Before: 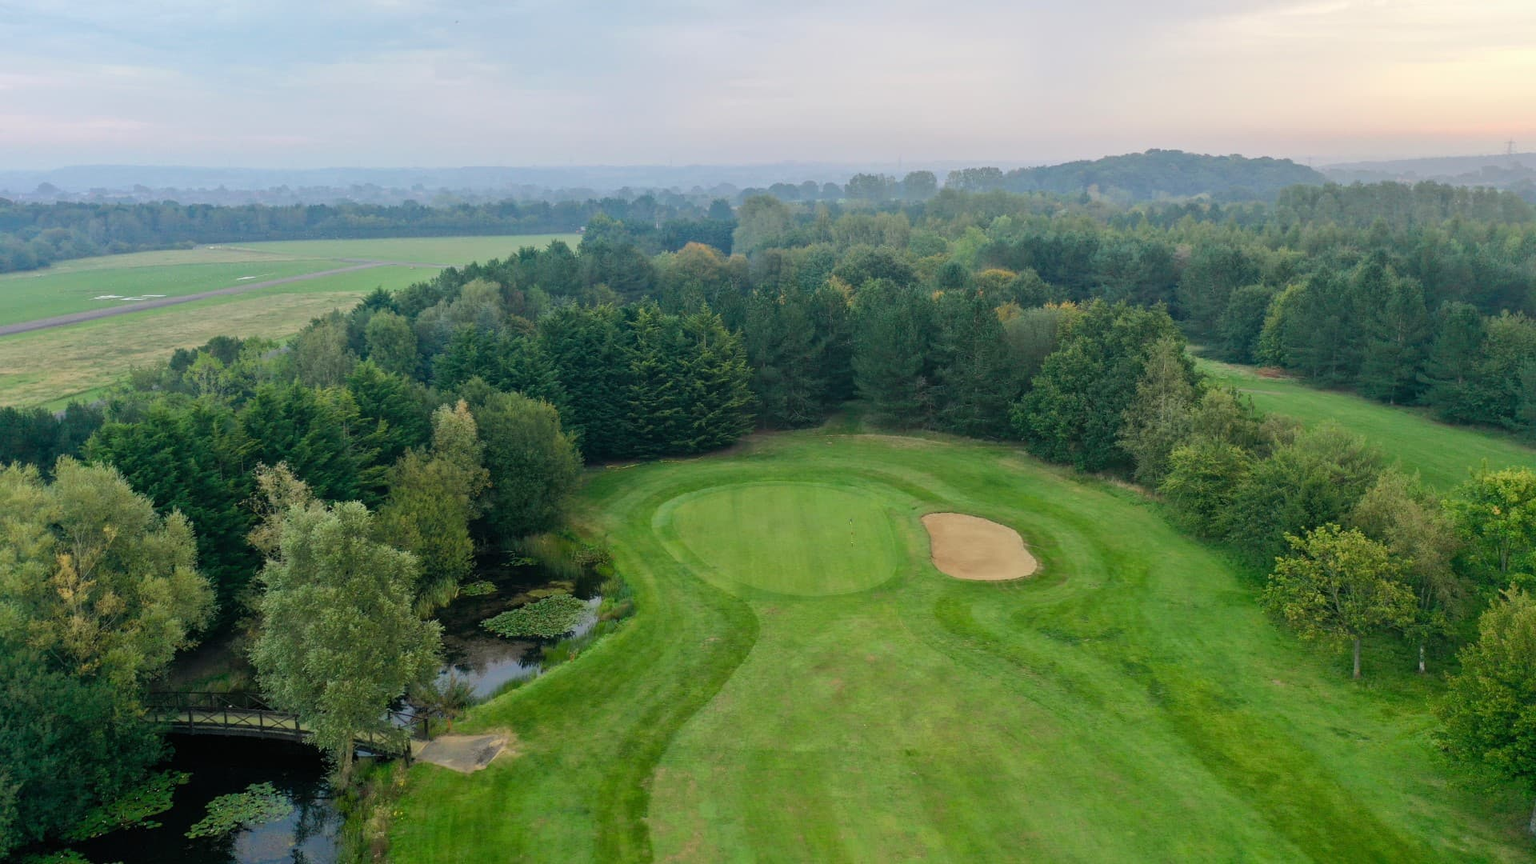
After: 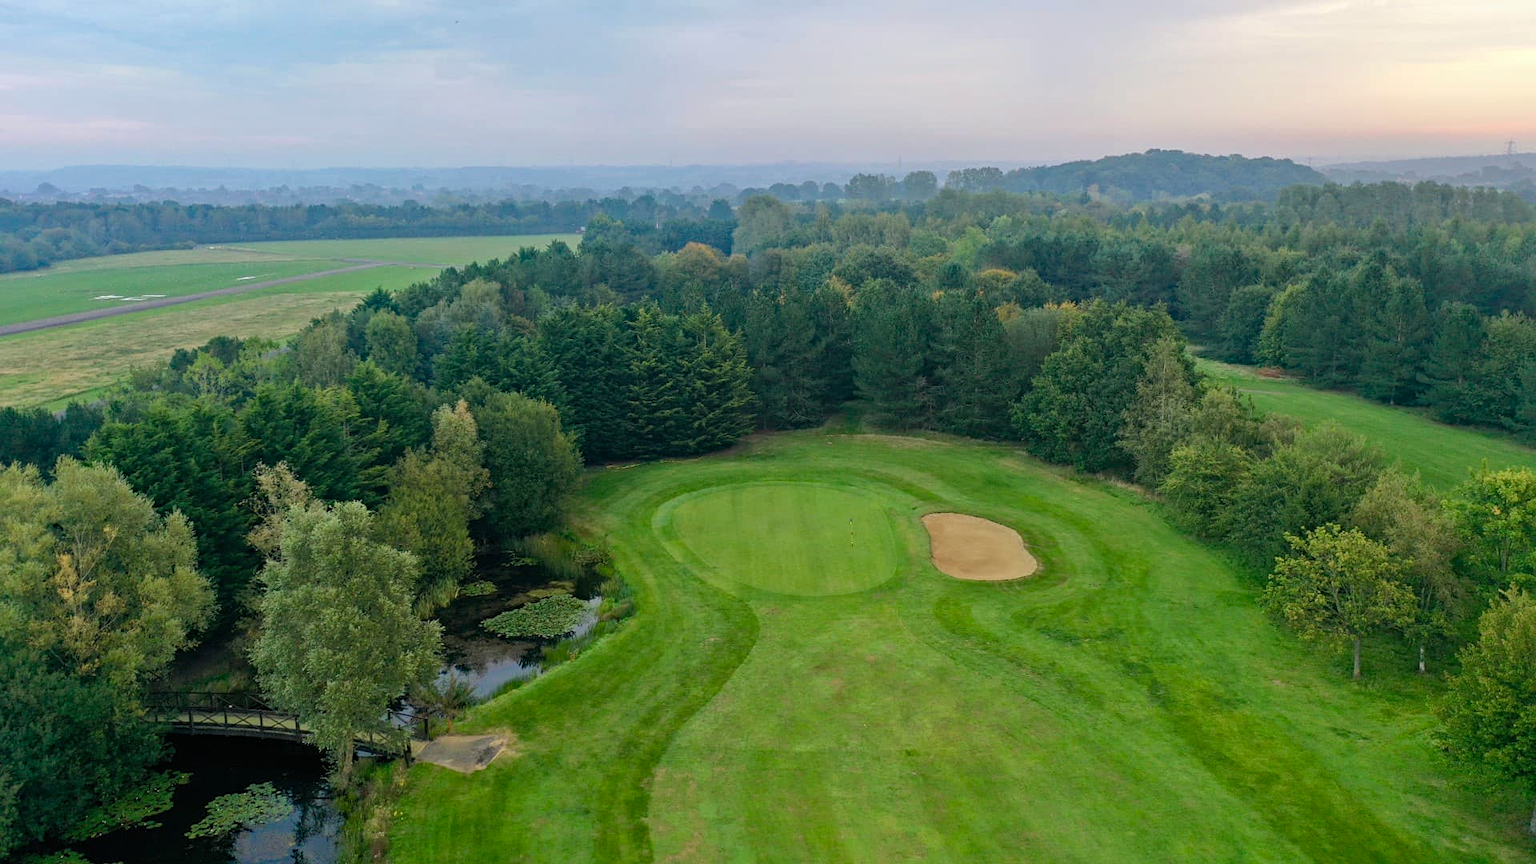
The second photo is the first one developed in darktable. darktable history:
haze removal: strength 0.29, distance 0.25, compatibility mode true, adaptive false
sharpen: amount 0.2
